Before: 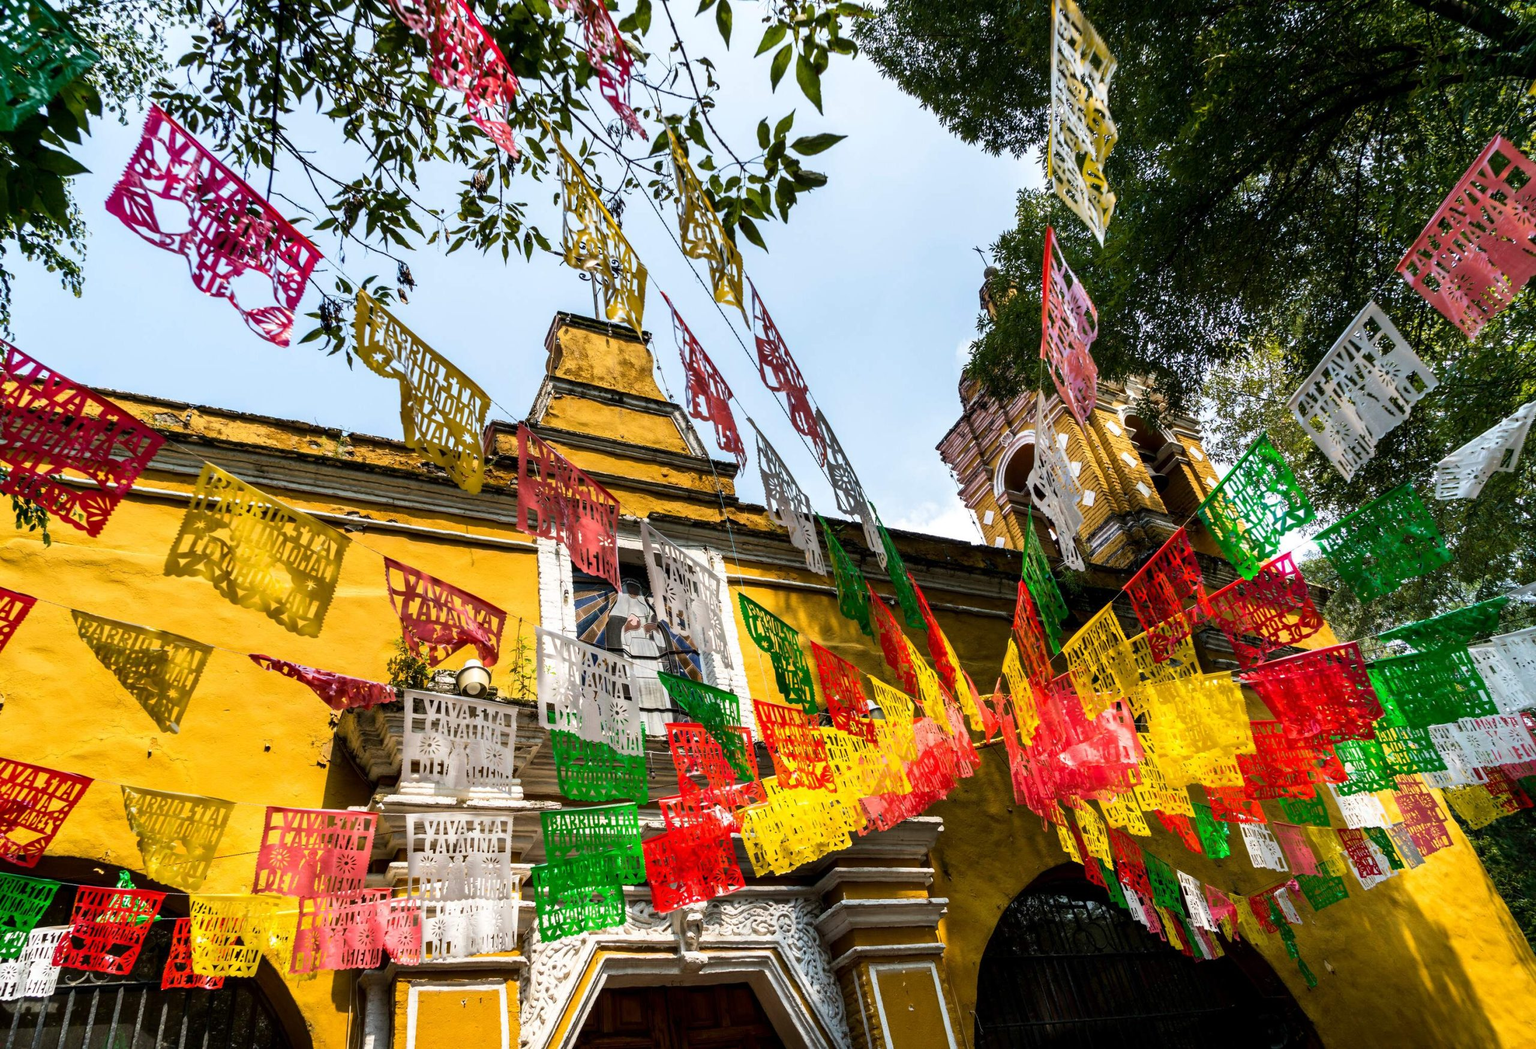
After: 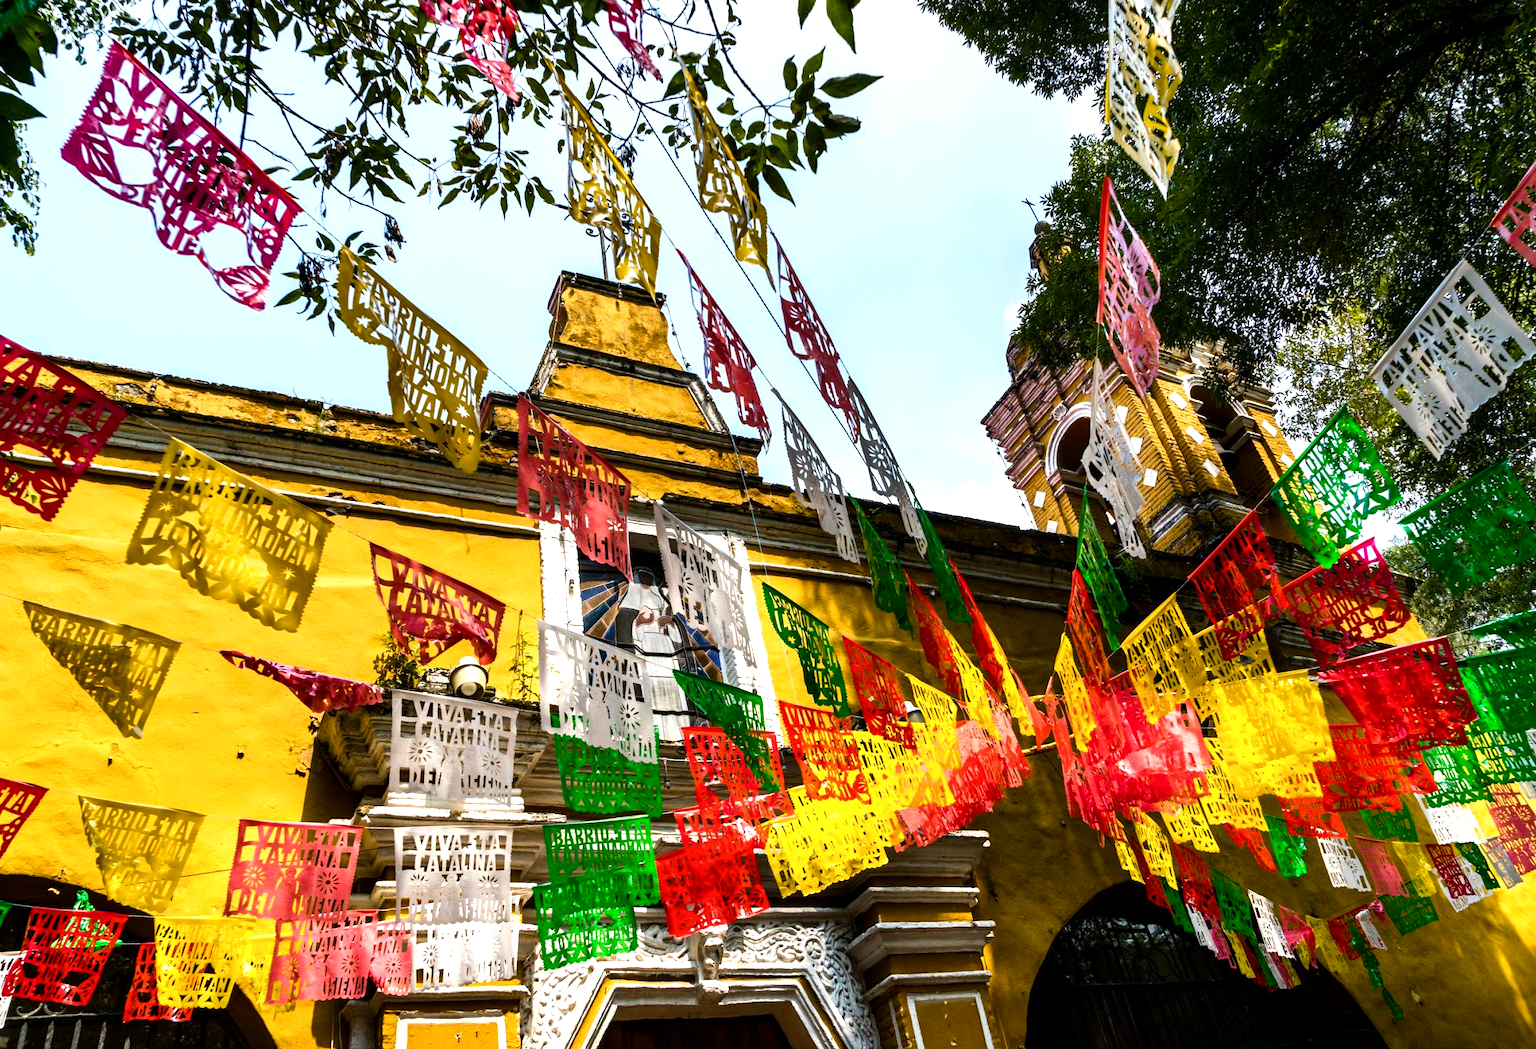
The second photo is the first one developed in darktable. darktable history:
color balance rgb: shadows lift › luminance -20%, power › hue 72.24°, highlights gain › luminance 15%, global offset › hue 171.6°, perceptual saturation grading › highlights -15%, perceptual saturation grading › shadows 25%, global vibrance 35%, contrast 10%
crop: left 3.305%, top 6.436%, right 6.389%, bottom 3.258%
